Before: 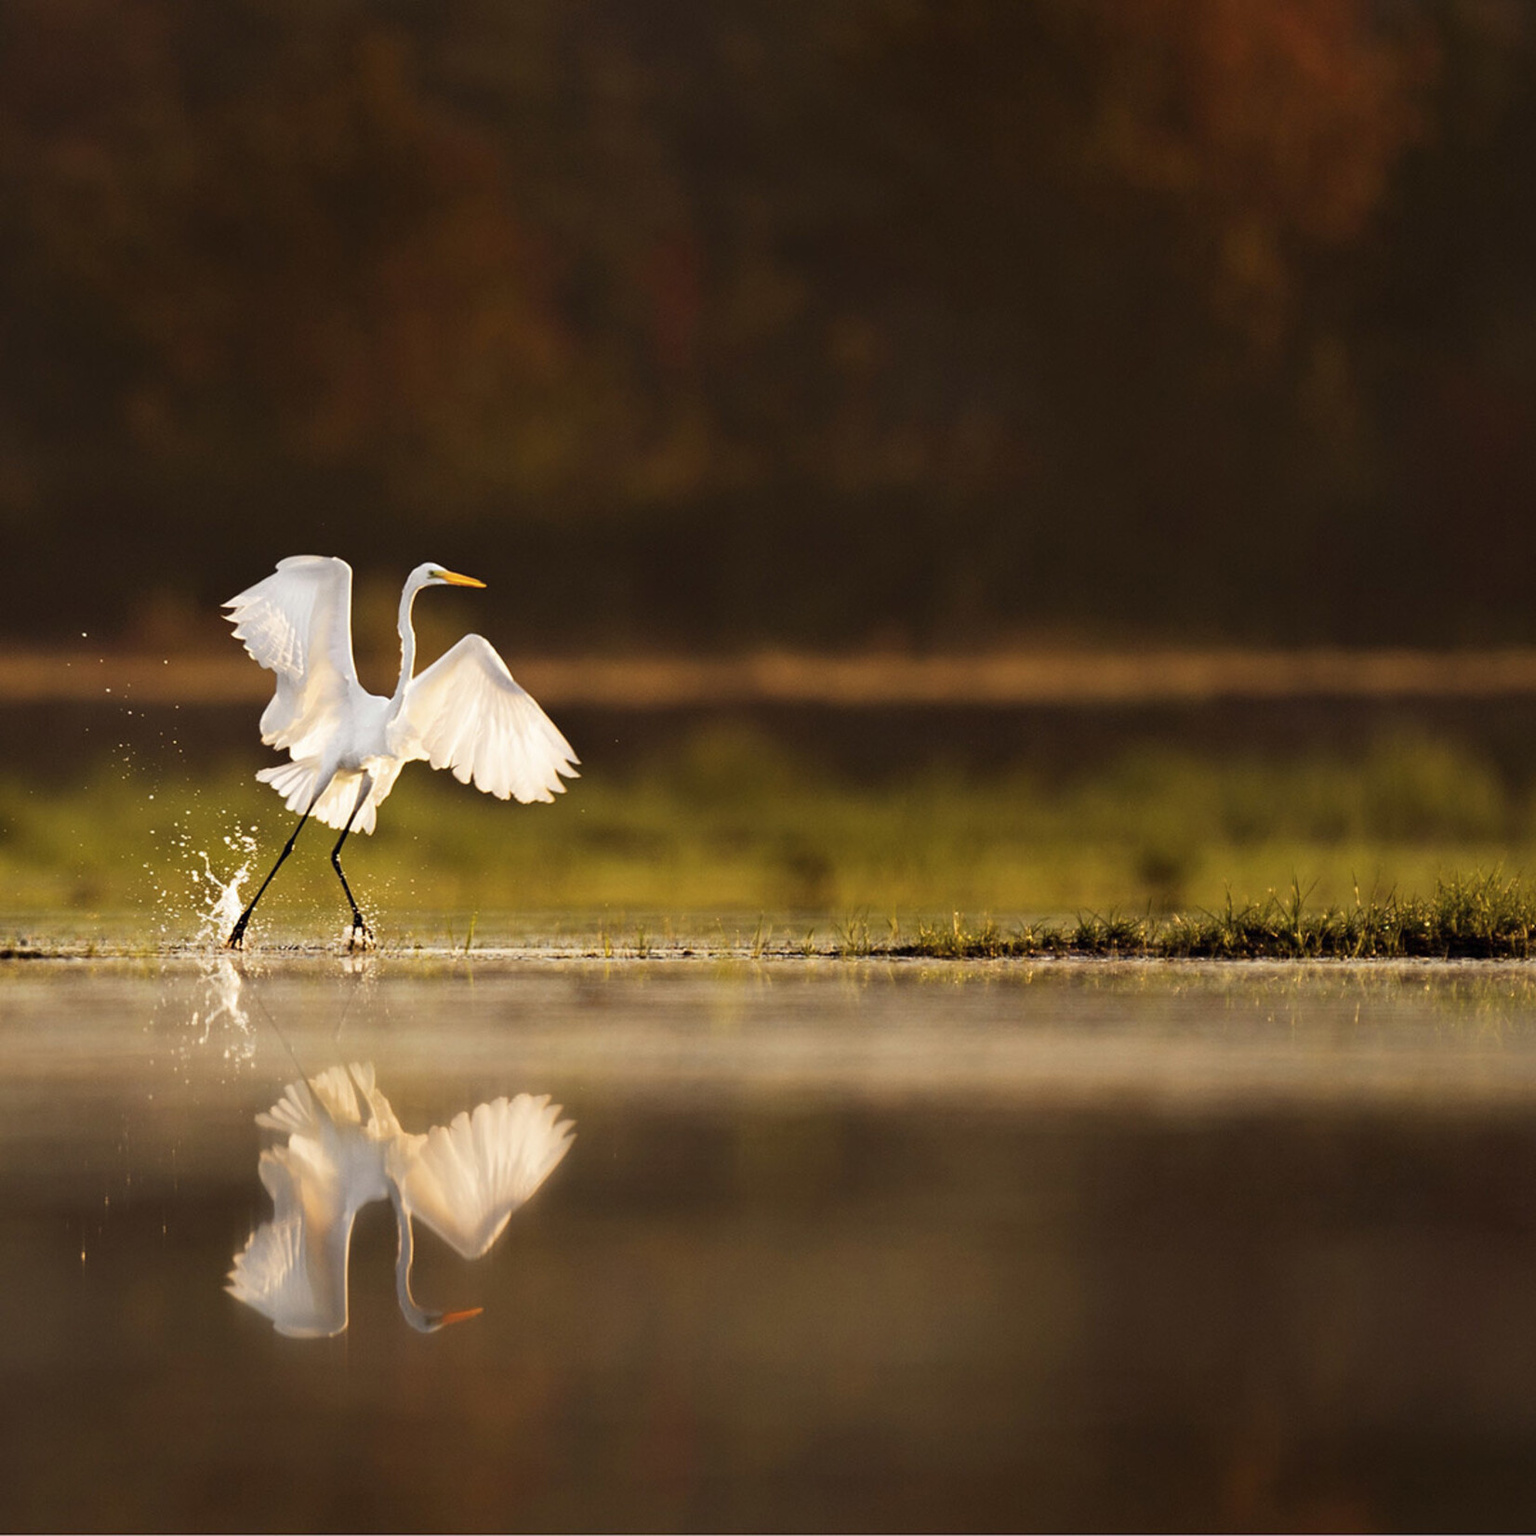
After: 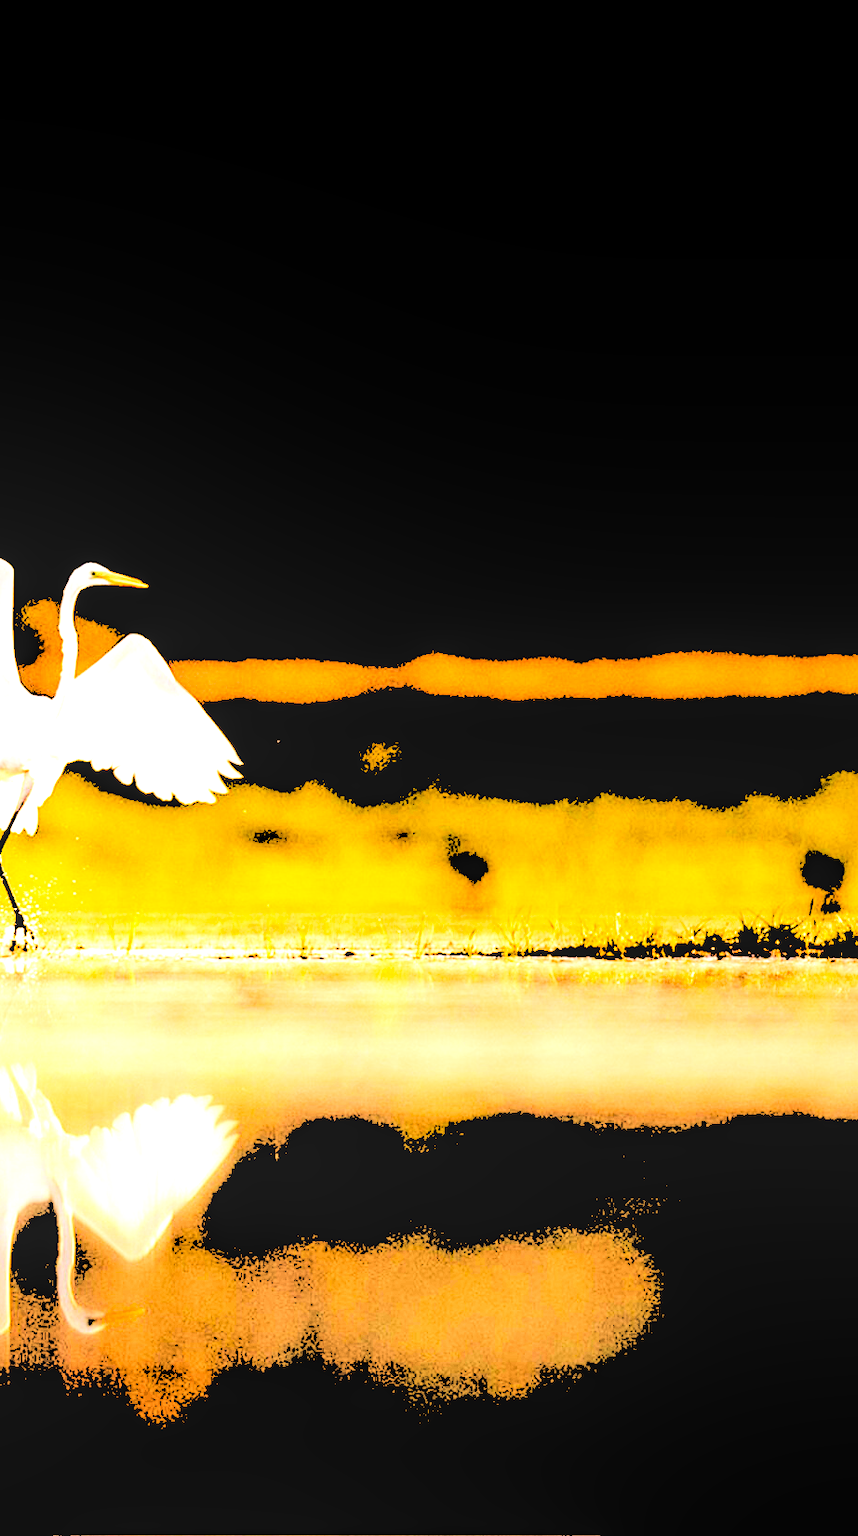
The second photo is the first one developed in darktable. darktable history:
filmic rgb: black relative exposure -7.97 EV, white relative exposure 2.37 EV, hardness 6.61, preserve chrominance no, color science v4 (2020)
local contrast: on, module defaults
crop: left 22.078%, right 22.049%, bottom 0.013%
levels: levels [0.246, 0.256, 0.506]
